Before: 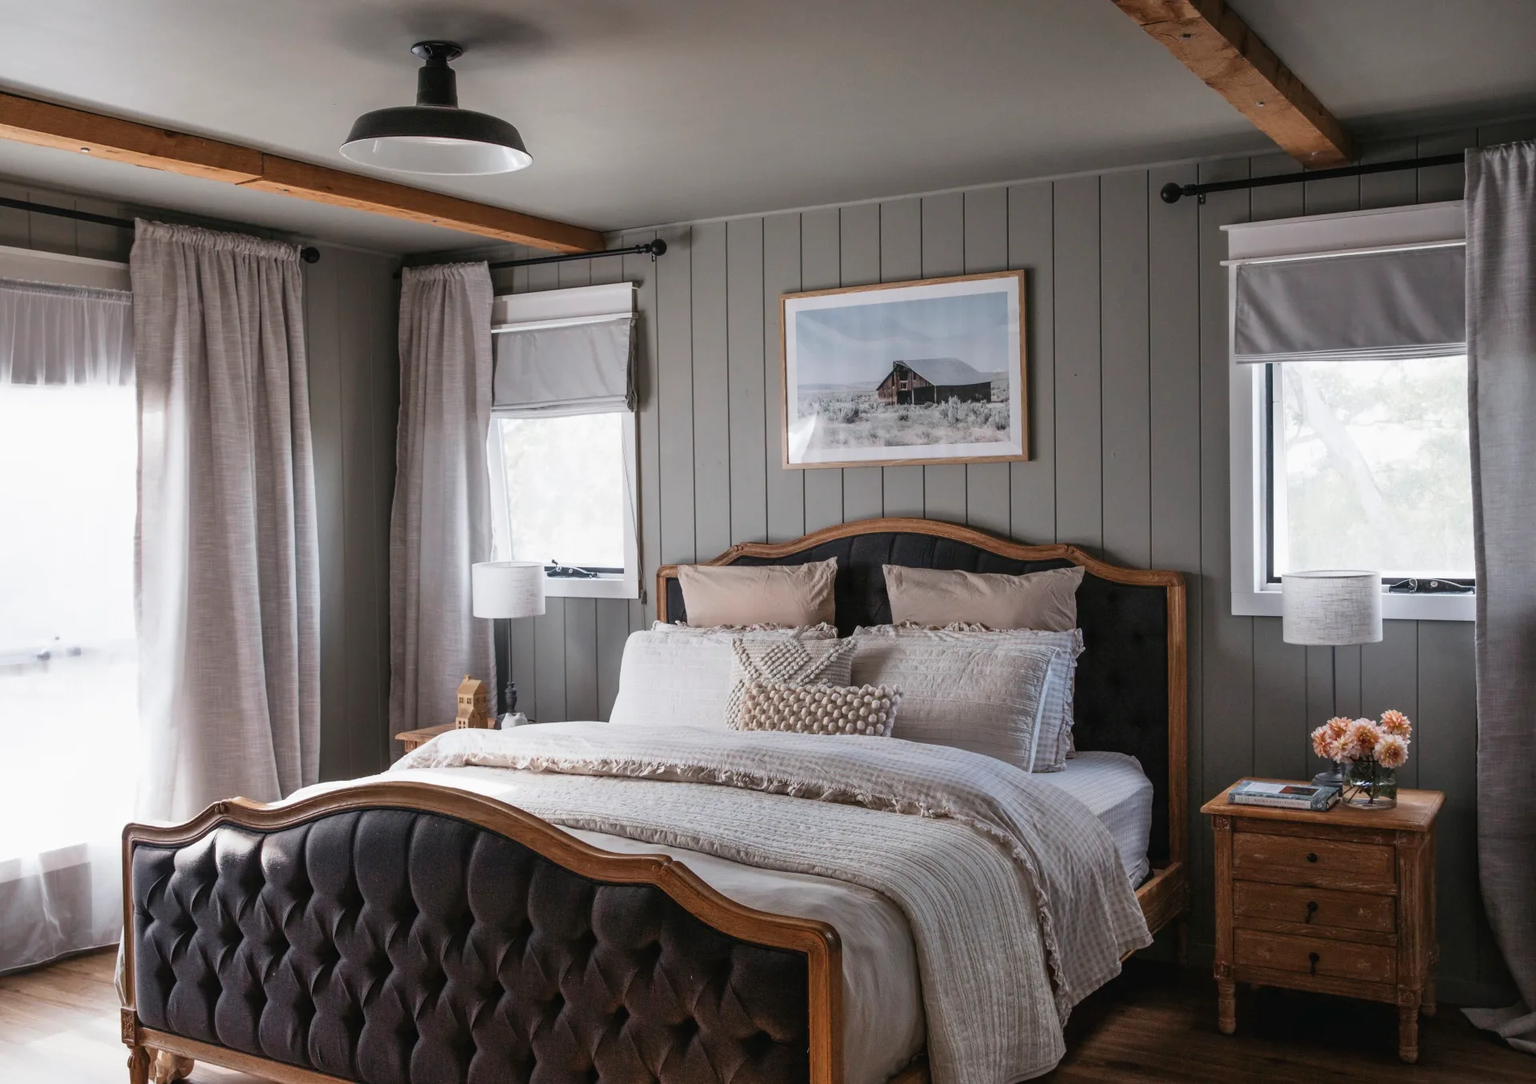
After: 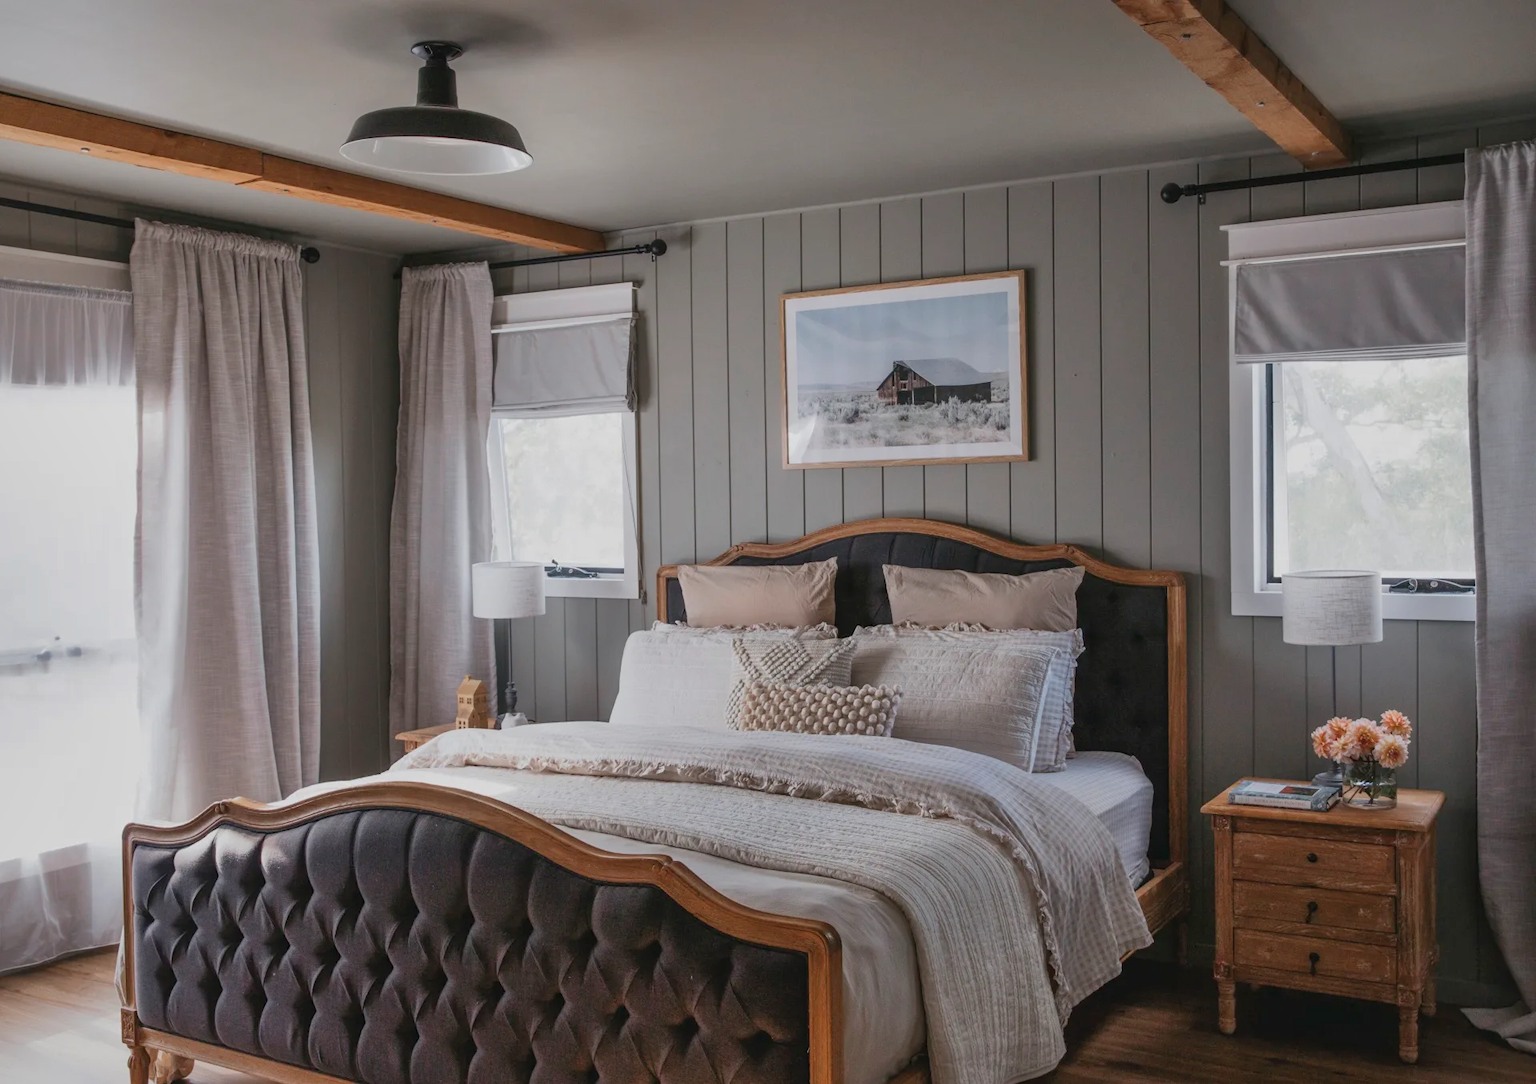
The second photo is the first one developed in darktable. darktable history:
exposure: compensate highlight preservation false
color balance rgb: perceptual saturation grading › global saturation 0.551%, contrast -9.693%
shadows and highlights: shadows 39.33, highlights -59.67
